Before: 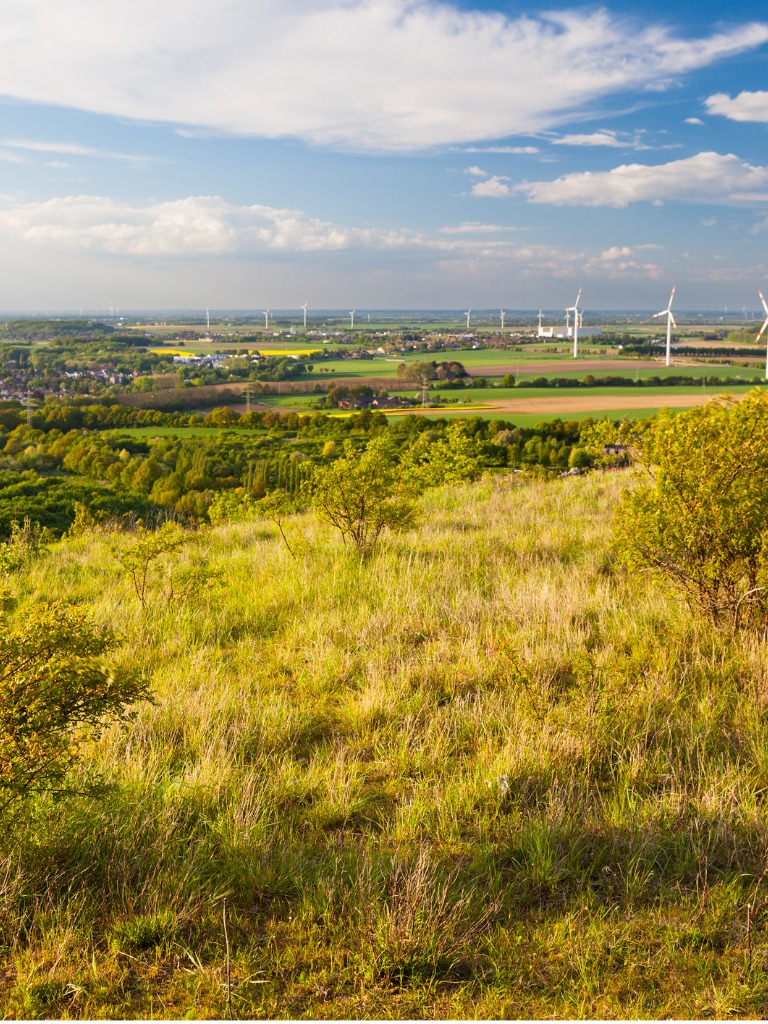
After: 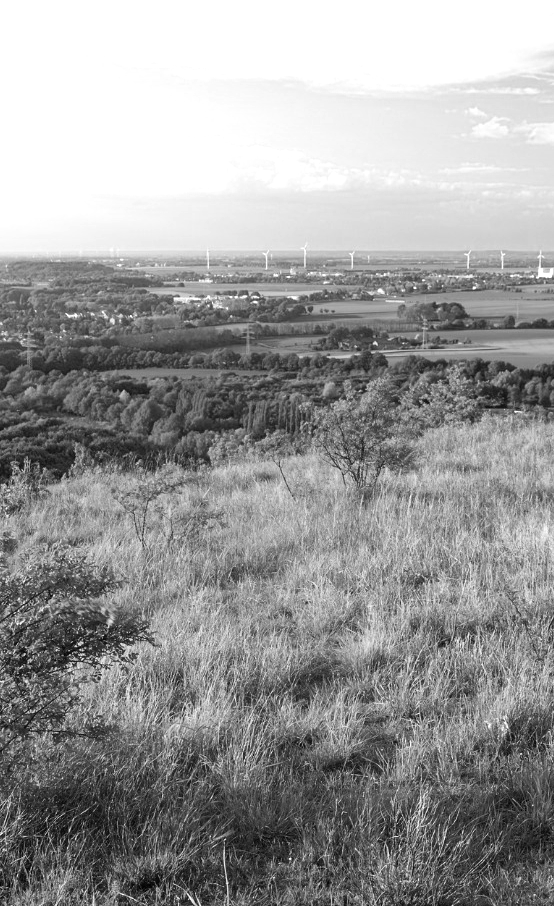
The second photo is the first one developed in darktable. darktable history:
exposure: exposure 0.014 EV, compensate highlight preservation false
crop: top 5.801%, right 27.856%, bottom 5.686%
color calibration: output gray [0.18, 0.41, 0.41, 0], illuminant custom, x 0.459, y 0.43, temperature 2610.26 K
